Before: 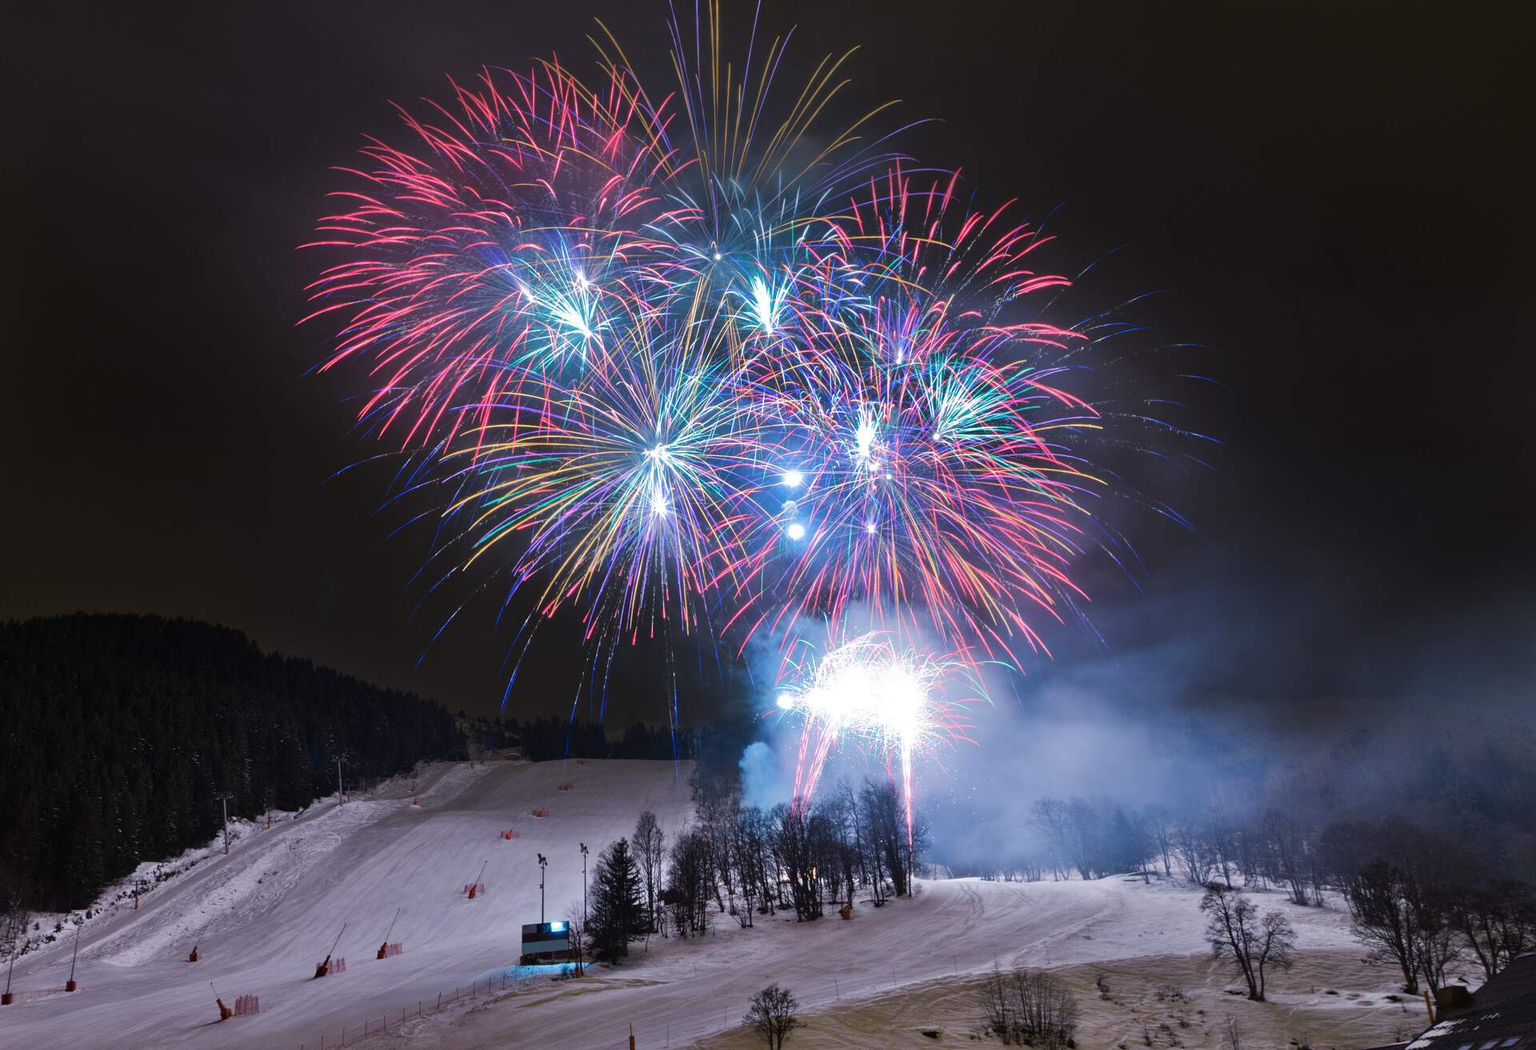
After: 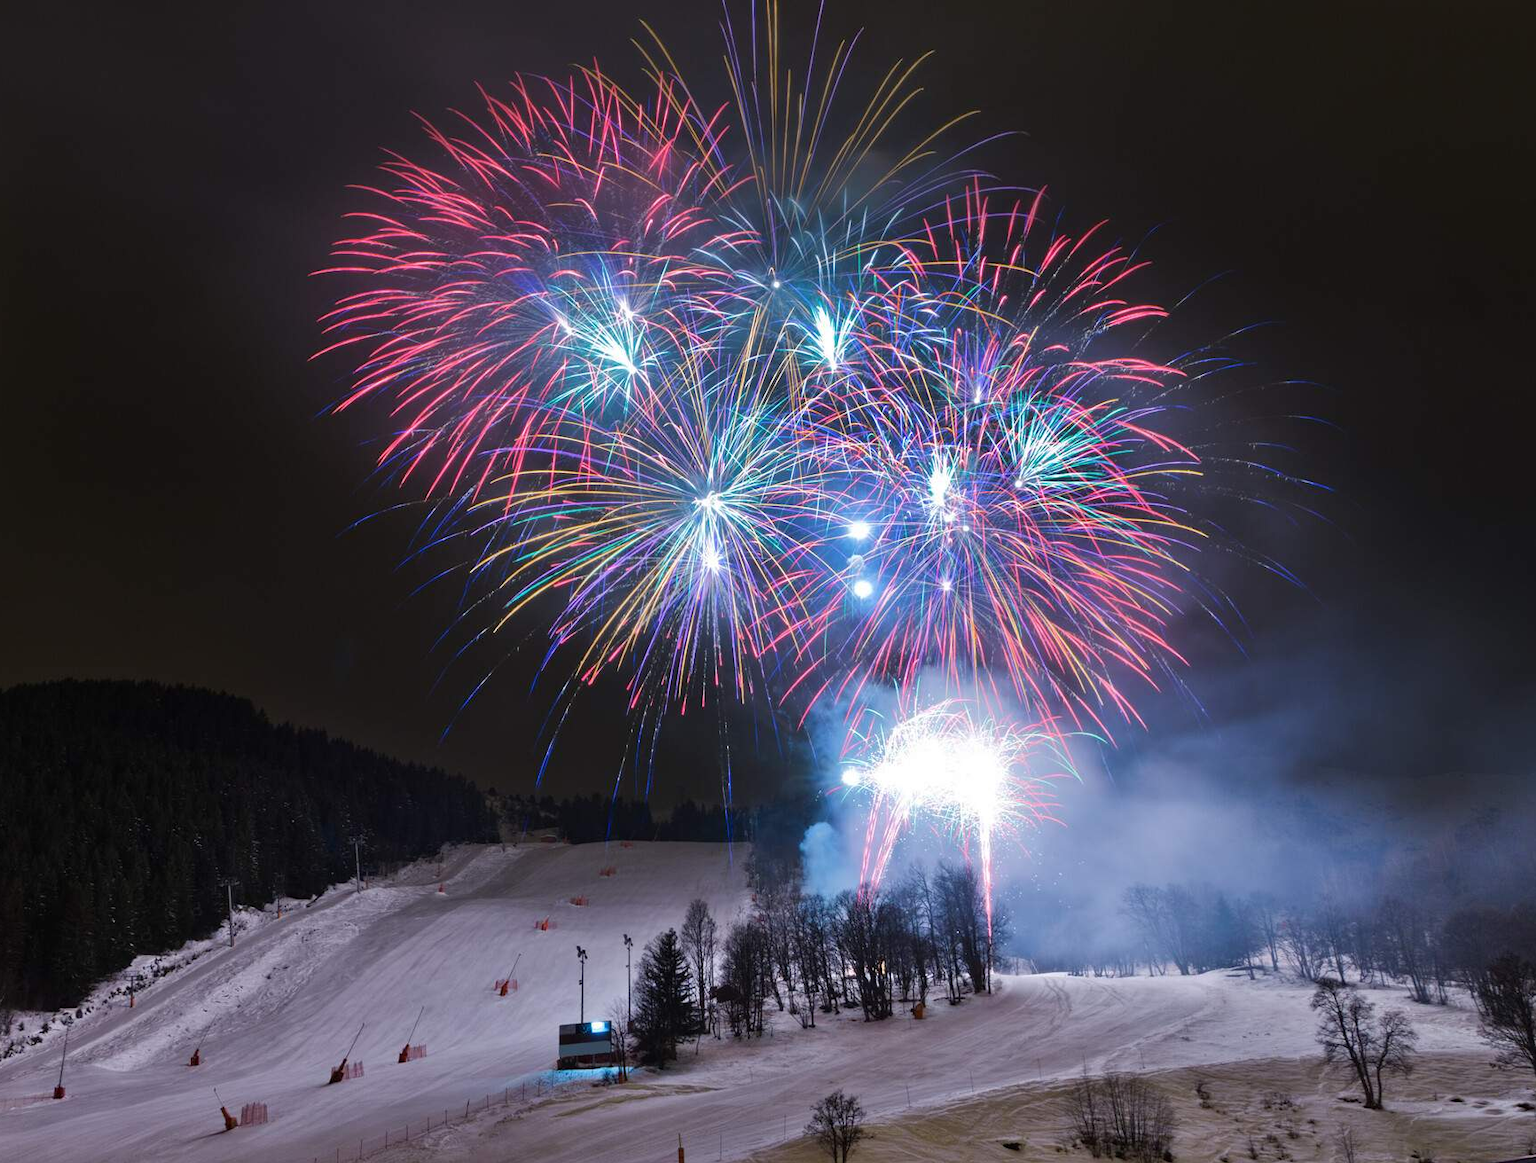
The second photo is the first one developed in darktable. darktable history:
crop and rotate: left 1.146%, right 8.632%
